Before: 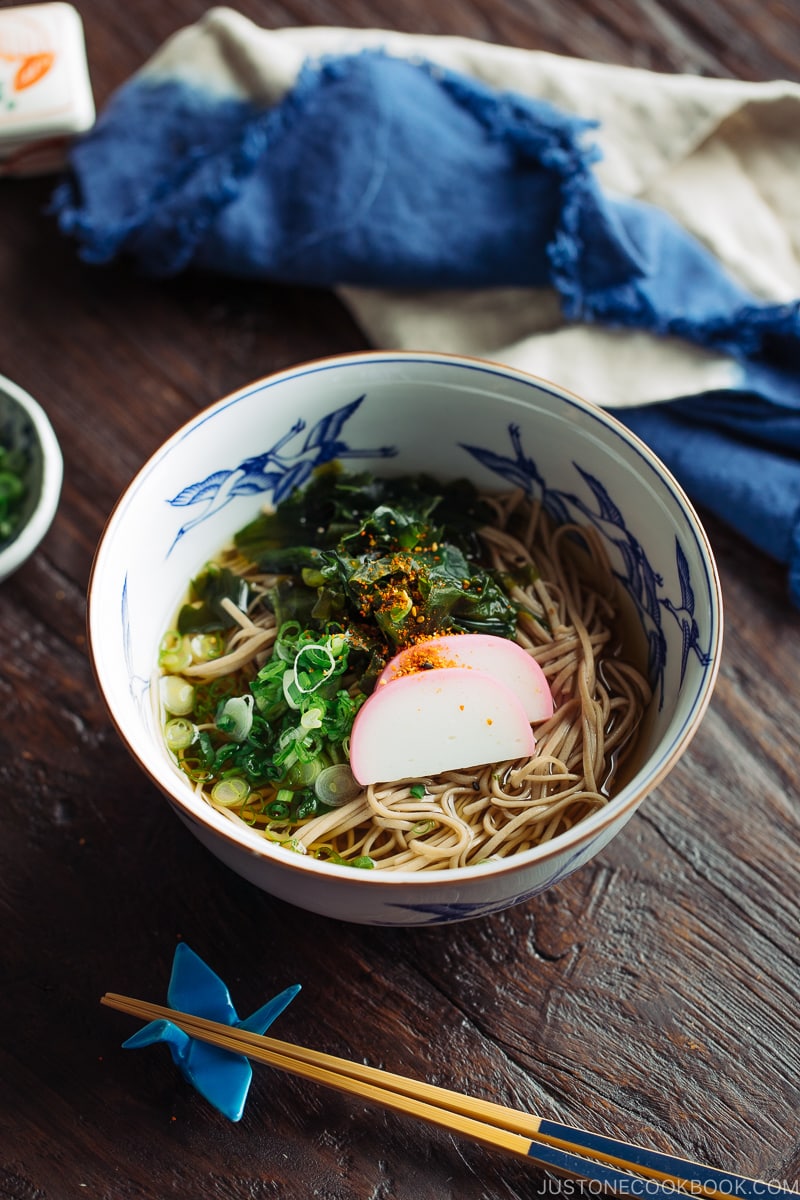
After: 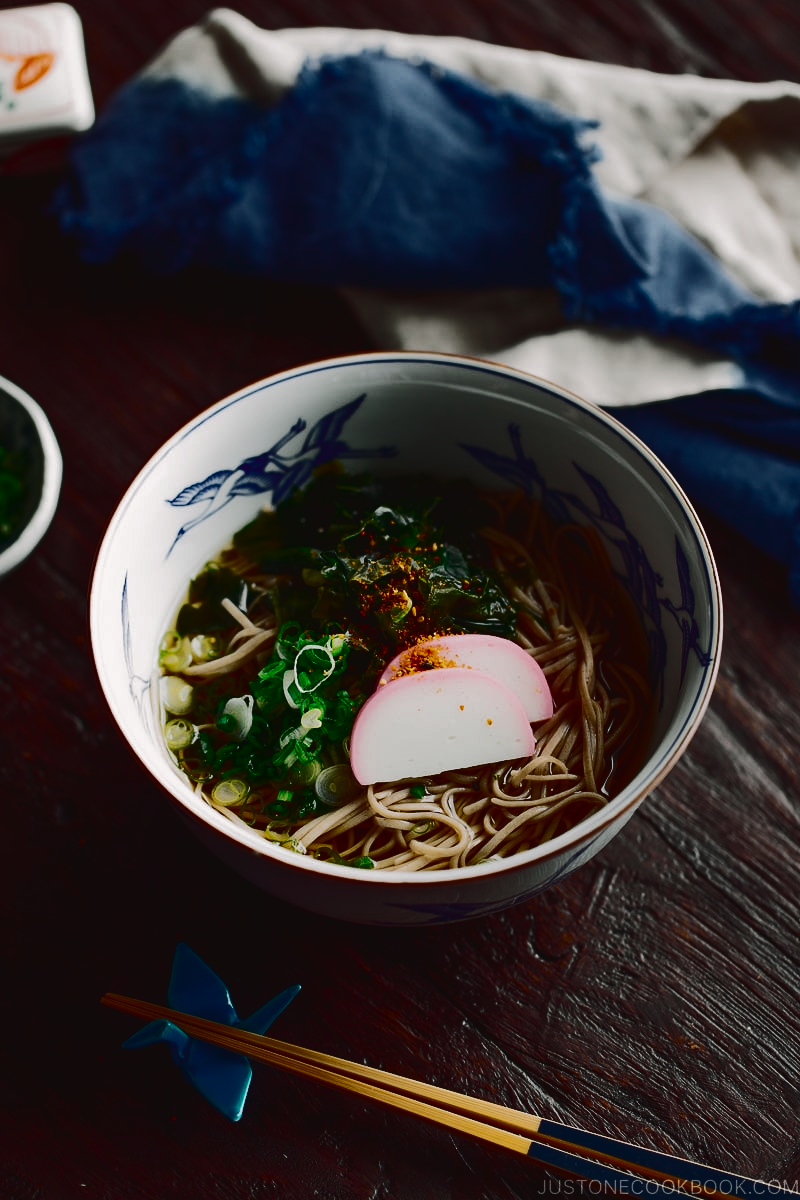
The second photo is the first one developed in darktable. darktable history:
contrast brightness saturation: brightness -0.508
tone curve: curves: ch0 [(0, 0.032) (0.094, 0.08) (0.265, 0.208) (0.41, 0.417) (0.485, 0.524) (0.638, 0.673) (0.845, 0.828) (0.994, 0.964)]; ch1 [(0, 0) (0.161, 0.092) (0.37, 0.302) (0.437, 0.456) (0.469, 0.482) (0.498, 0.504) (0.576, 0.583) (0.644, 0.638) (0.725, 0.765) (1, 1)]; ch2 [(0, 0) (0.352, 0.403) (0.45, 0.469) (0.502, 0.504) (0.54, 0.521) (0.589, 0.576) (1, 1)], color space Lab, independent channels, preserve colors none
